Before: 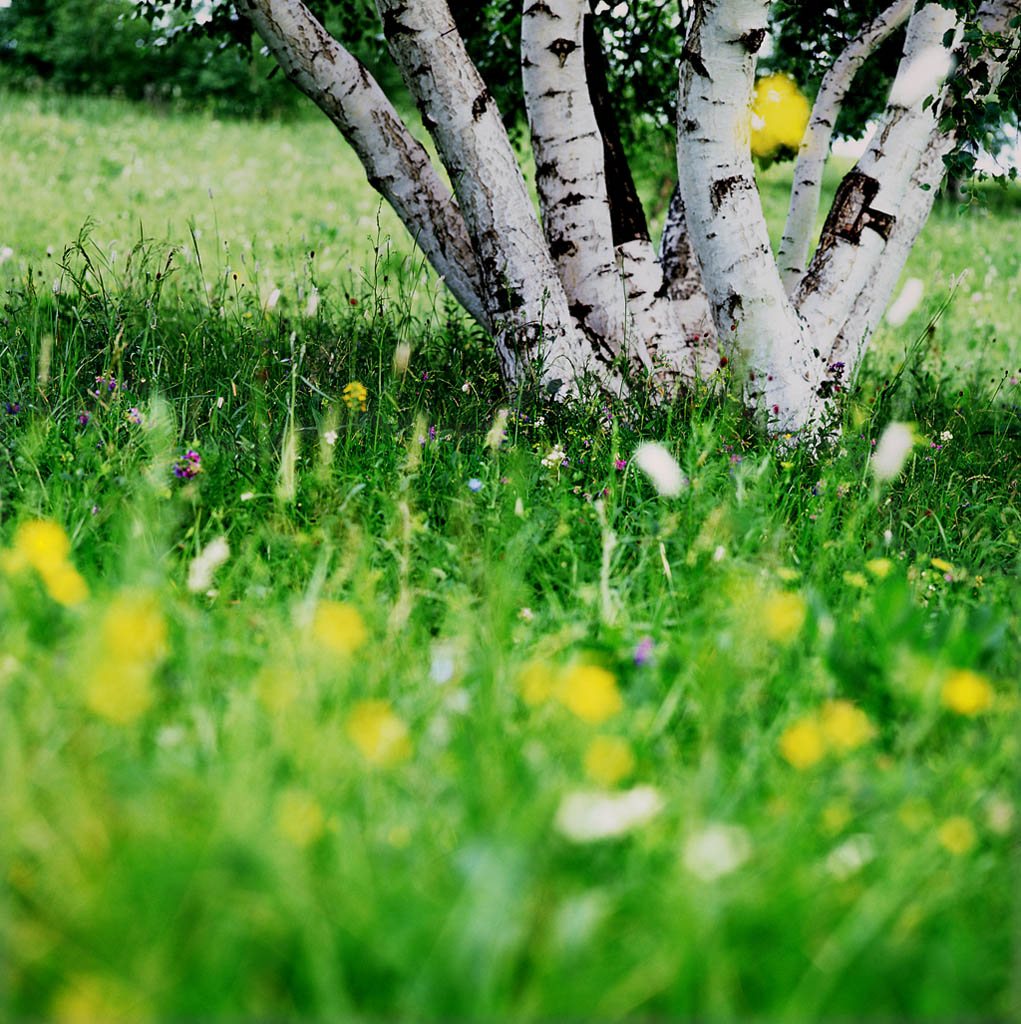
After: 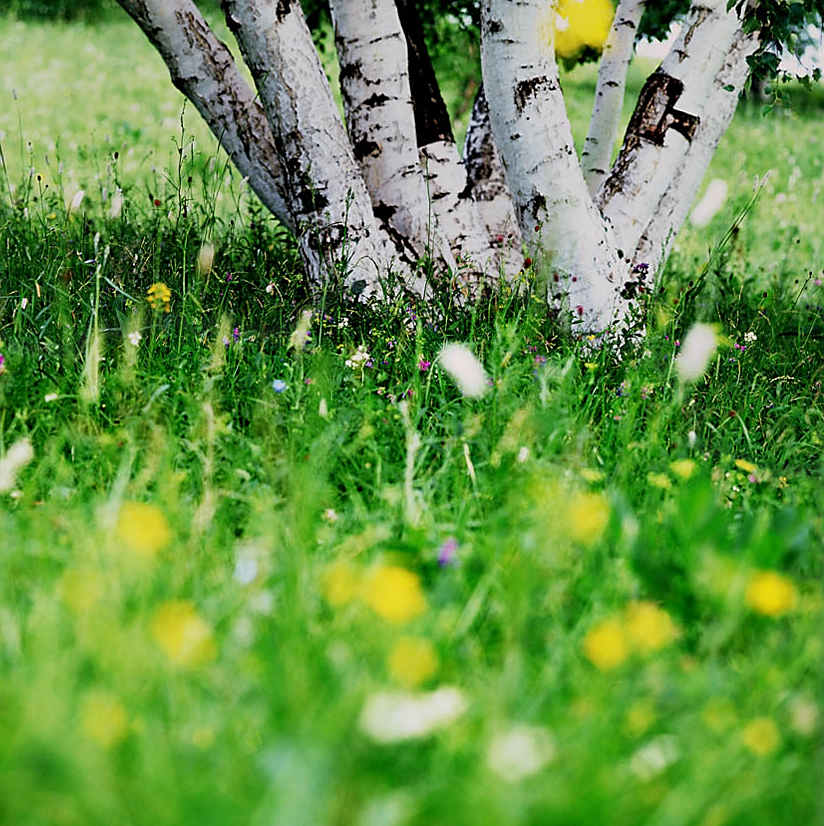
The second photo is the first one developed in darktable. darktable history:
sharpen: radius 1.853, amount 0.401, threshold 1.367
crop: left 19.217%, top 9.67%, right 0.001%, bottom 9.635%
